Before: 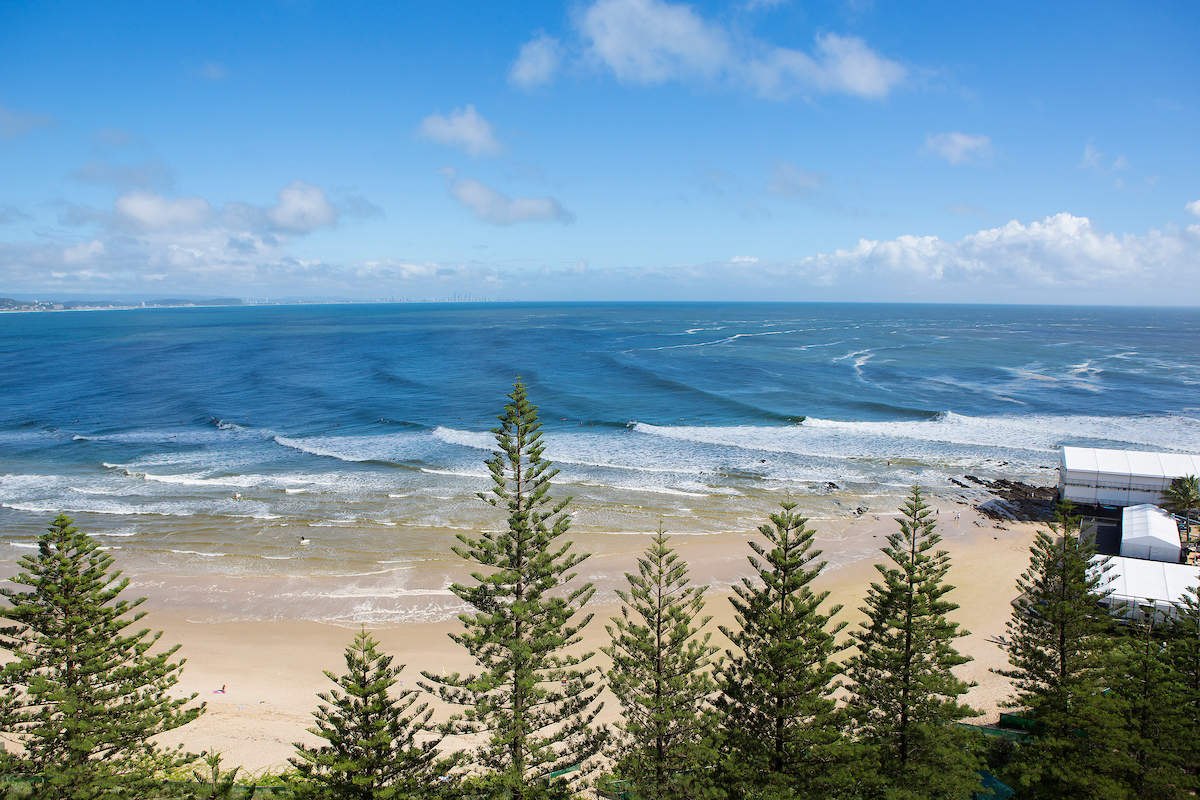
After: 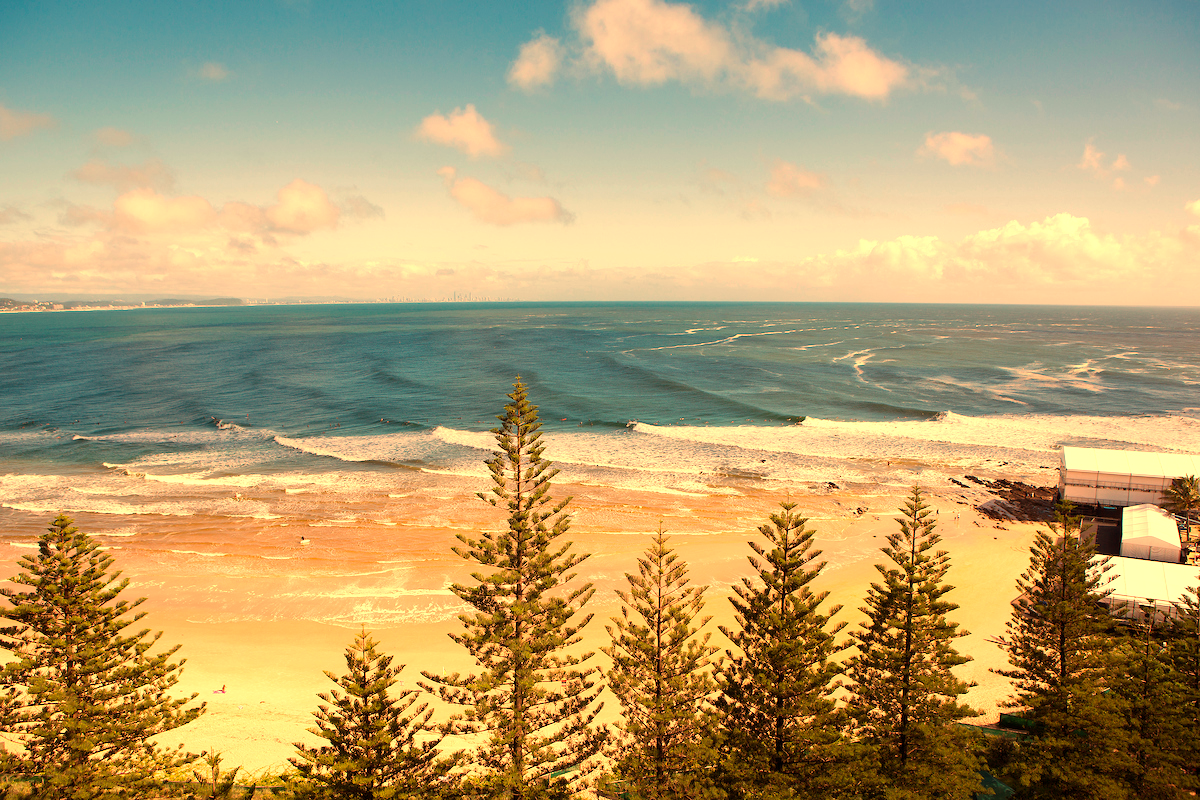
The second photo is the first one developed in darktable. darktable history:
white balance: red 1.467, blue 0.684
rgb levels: mode RGB, independent channels, levels [[0, 0.5, 1], [0, 0.521, 1], [0, 0.536, 1]]
exposure: exposure 0.376 EV, compensate highlight preservation false
